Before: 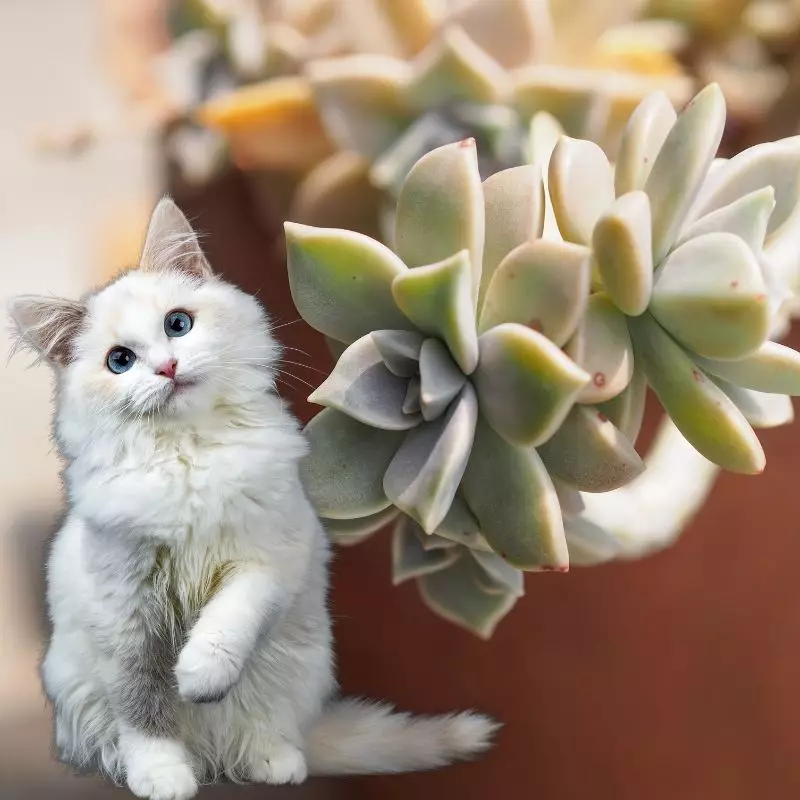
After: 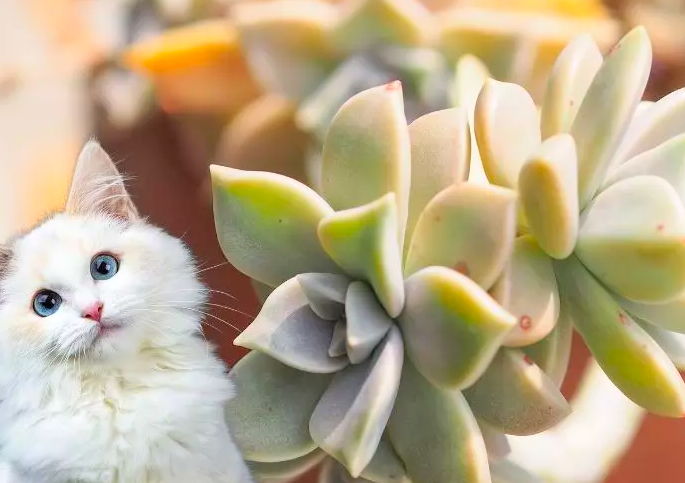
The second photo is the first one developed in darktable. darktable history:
crop and rotate: left 9.345%, top 7.22%, right 4.982%, bottom 32.331%
contrast brightness saturation: contrast 0.07, brightness 0.18, saturation 0.4
